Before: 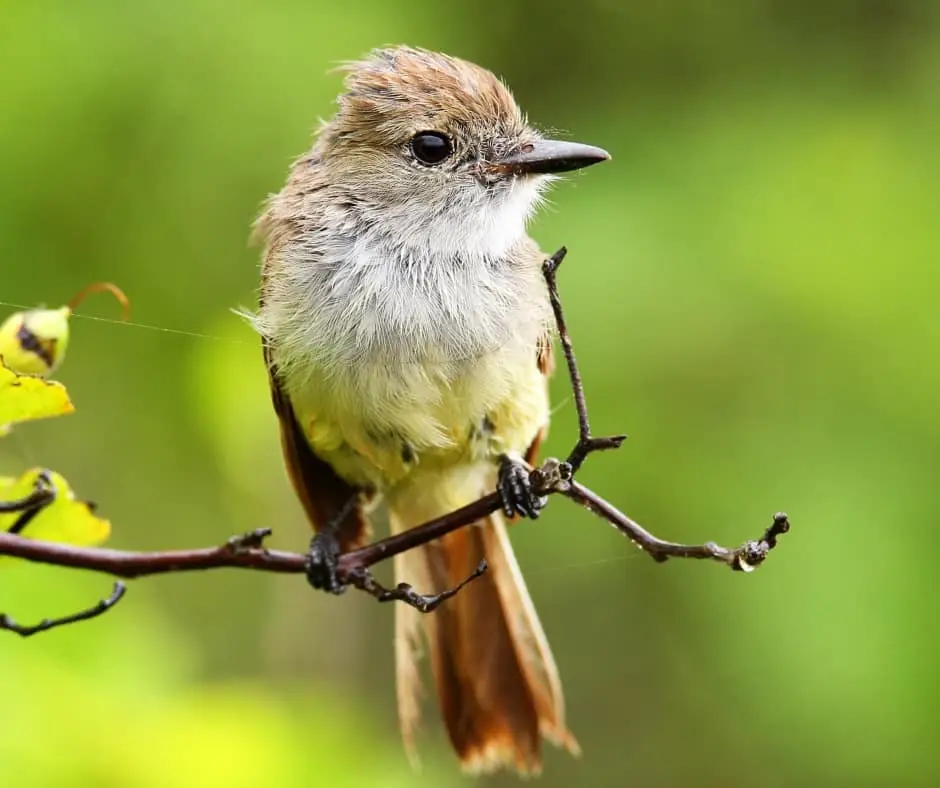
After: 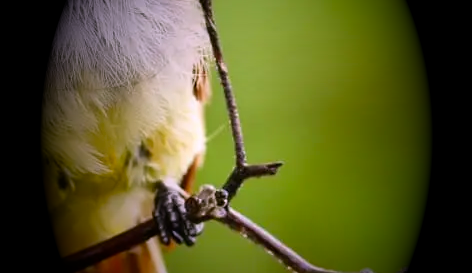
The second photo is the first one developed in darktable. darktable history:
crop: left 36.607%, top 34.735%, right 13.146%, bottom 30.611%
white balance: red 1.066, blue 1.119
vignetting: fall-off start 15.9%, fall-off radius 100%, brightness -1, saturation 0.5, width/height ratio 0.719
